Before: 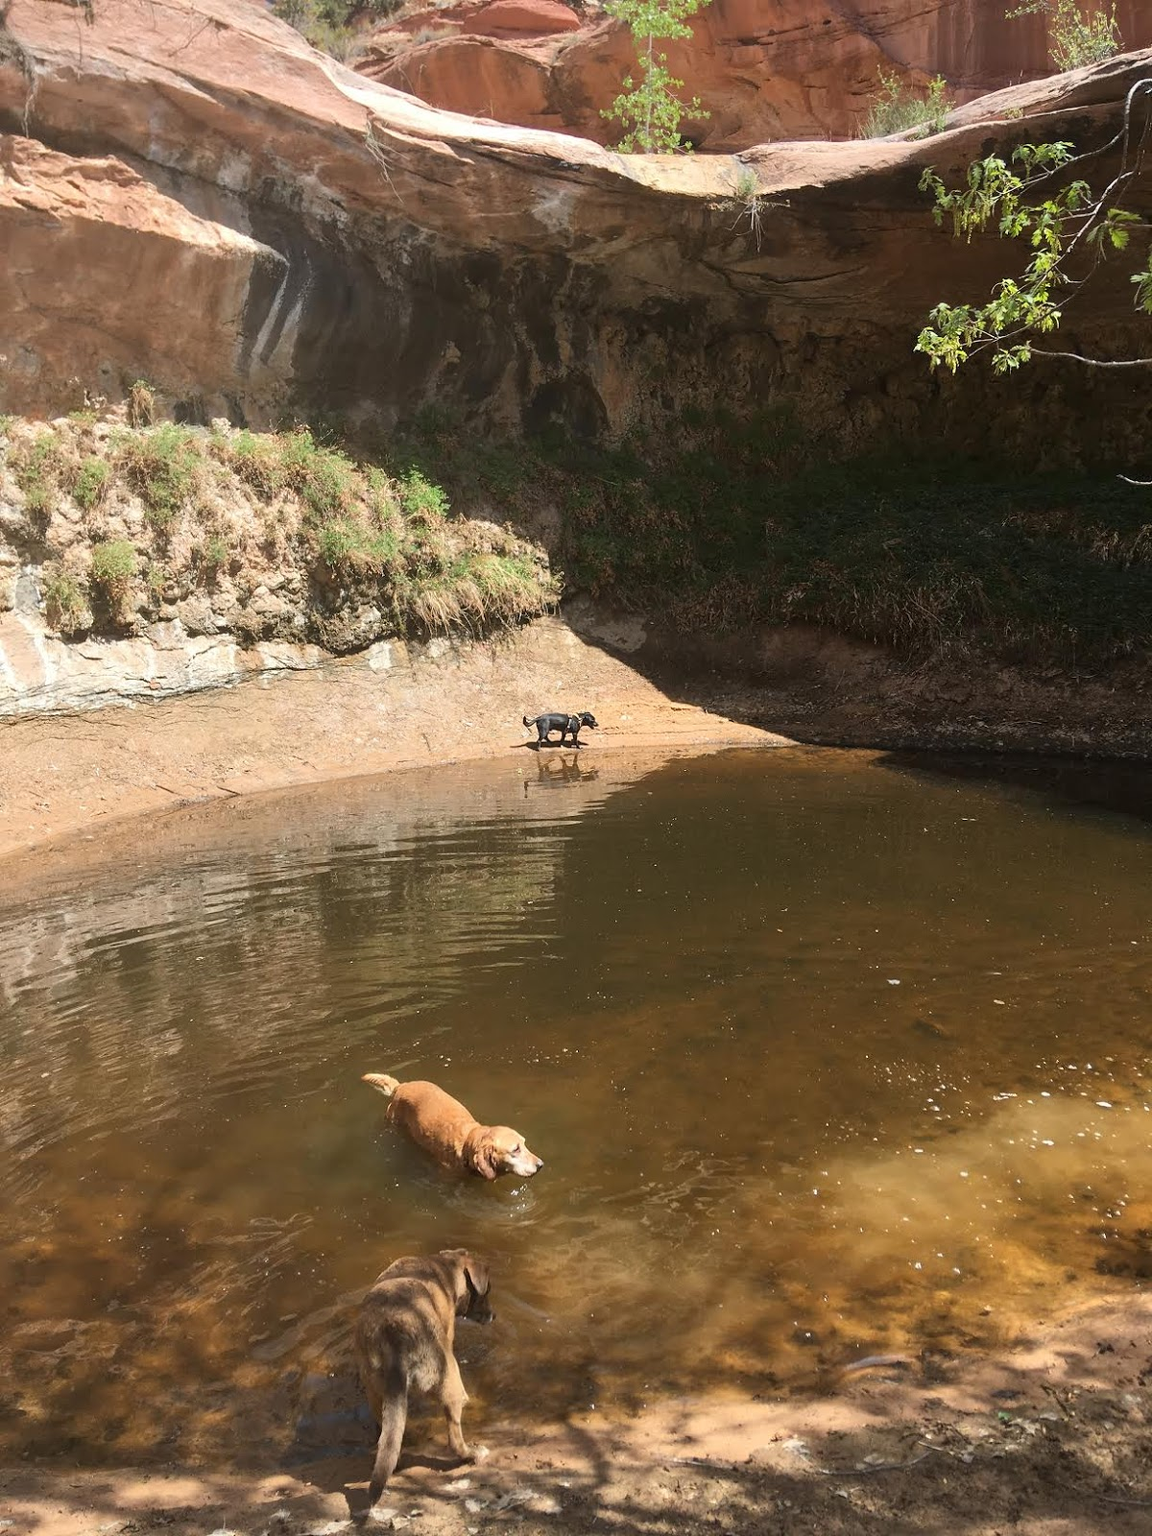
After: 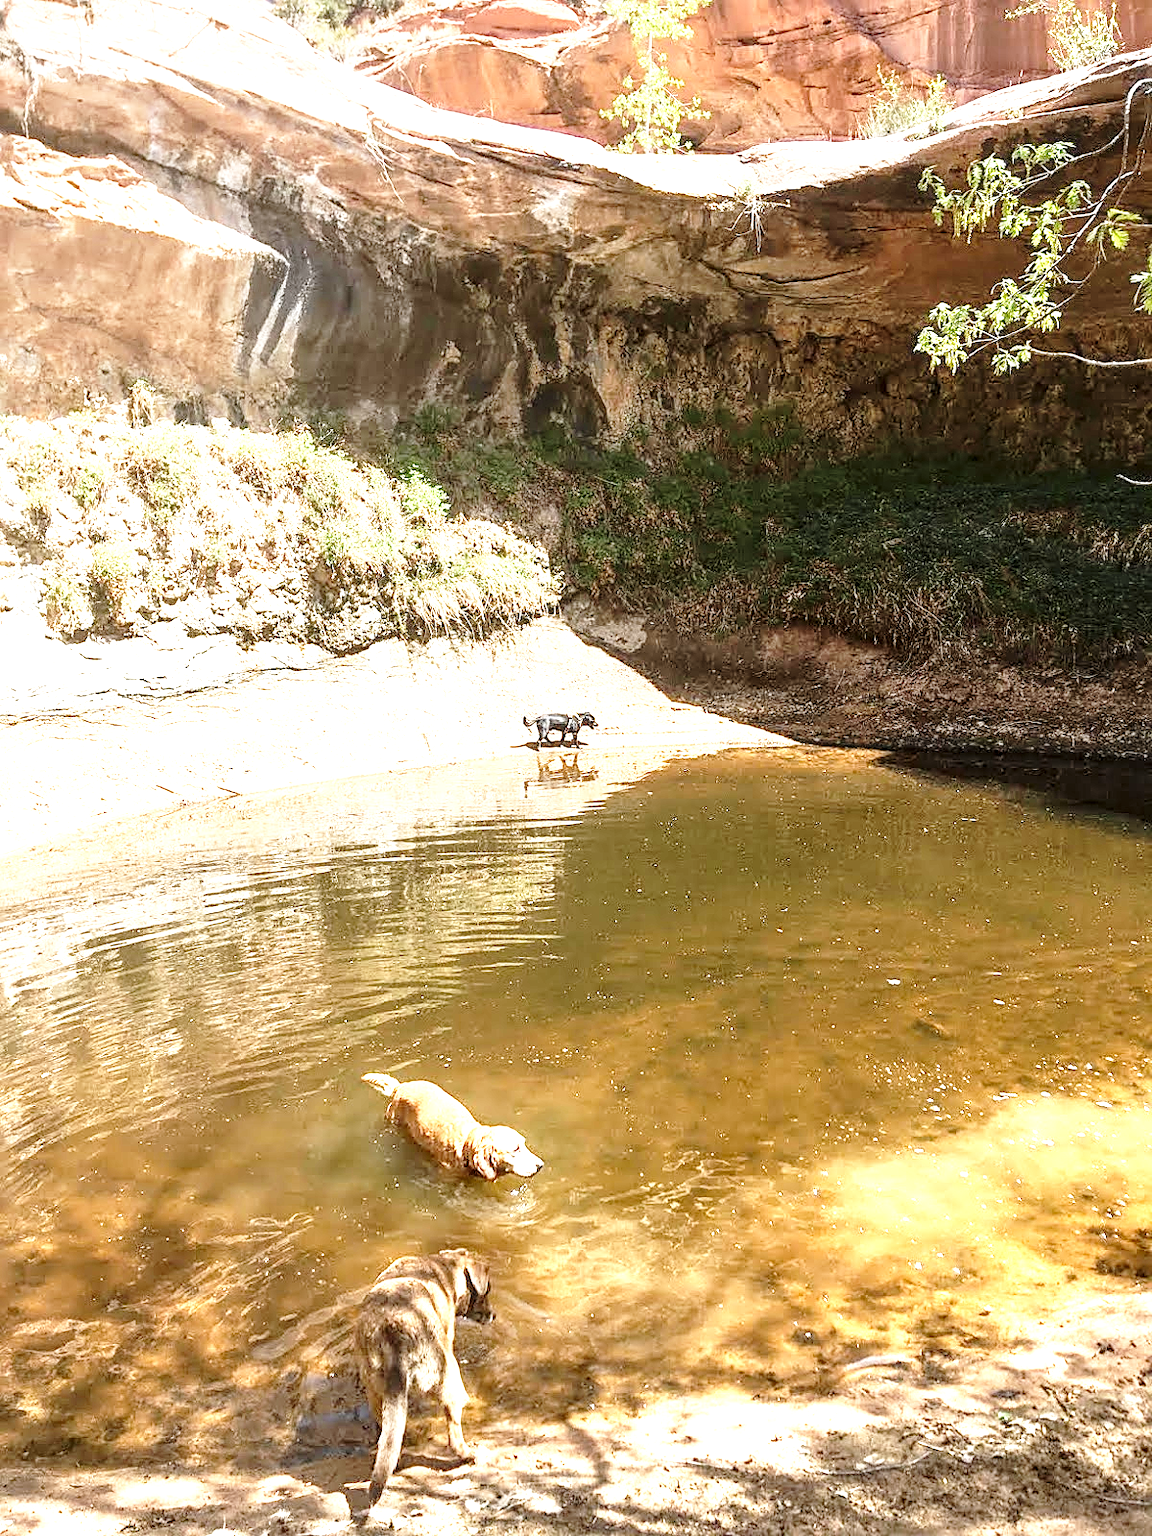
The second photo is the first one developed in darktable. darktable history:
sharpen: on, module defaults
local contrast: highlights 23%, detail 150%
base curve: curves: ch0 [(0, 0) (0.028, 0.03) (0.121, 0.232) (0.46, 0.748) (0.859, 0.968) (1, 1)], preserve colors none
exposure: black level correction 0, exposure 1.2 EV, compensate highlight preservation false
